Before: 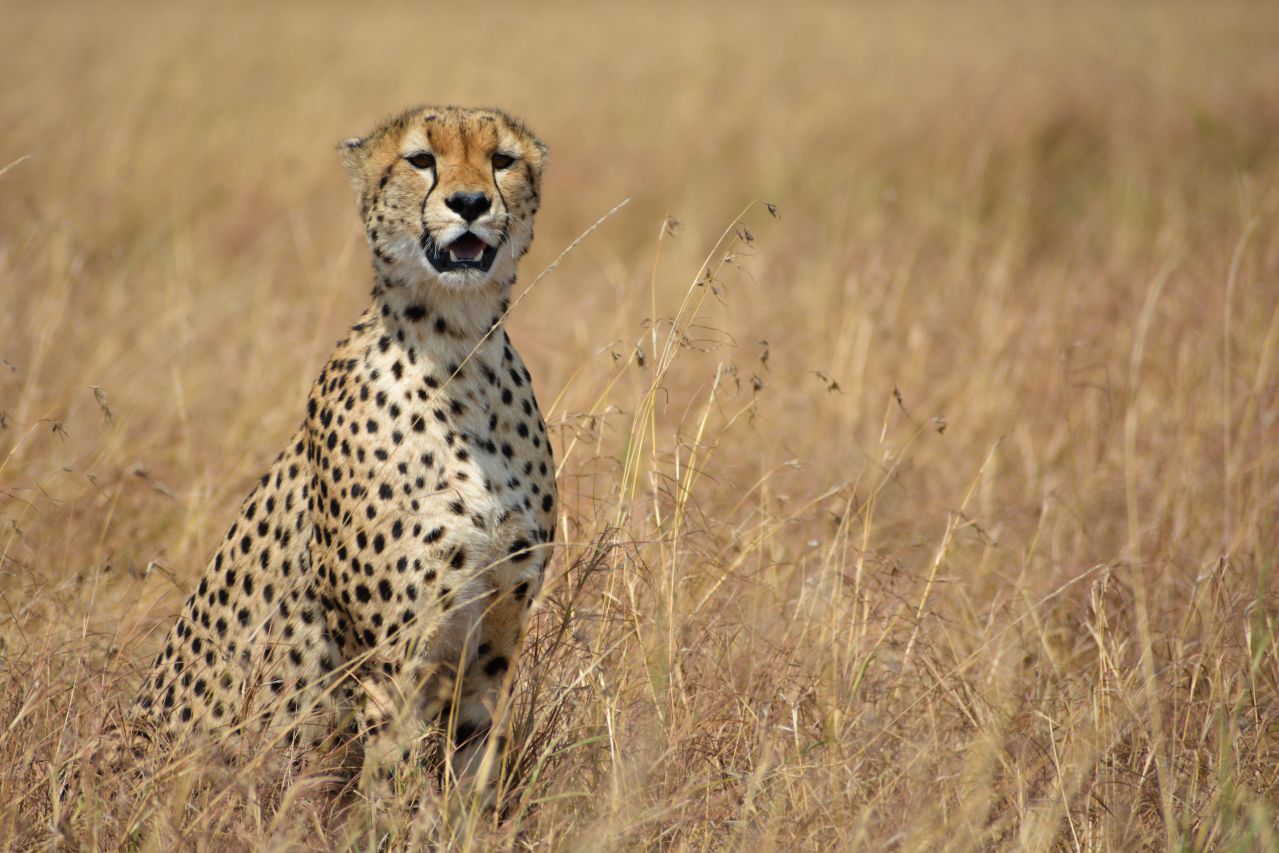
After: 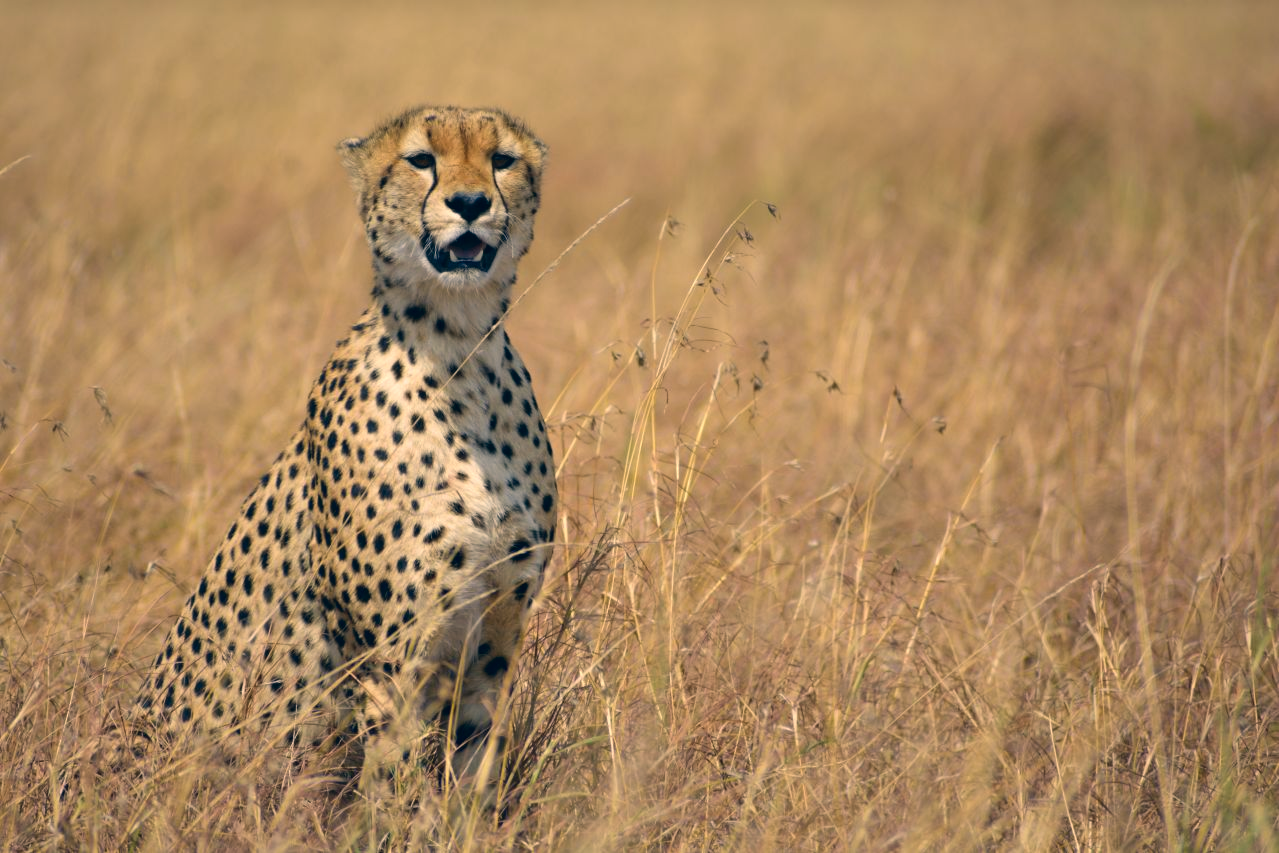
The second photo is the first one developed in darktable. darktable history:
color correction: highlights a* 10.29, highlights b* 14.67, shadows a* -9.9, shadows b* -14.9
